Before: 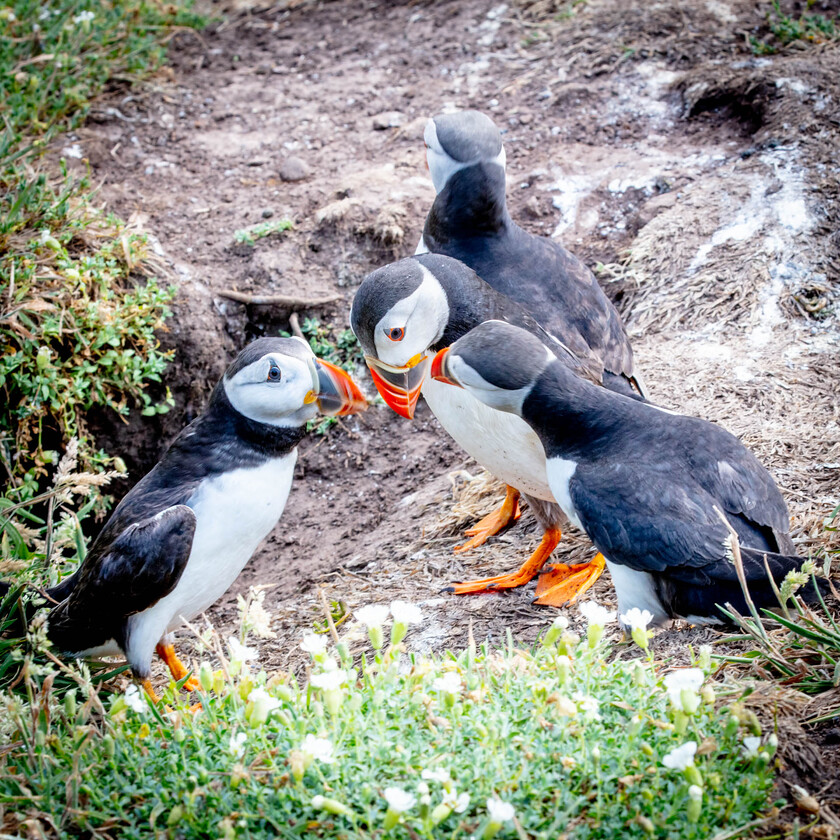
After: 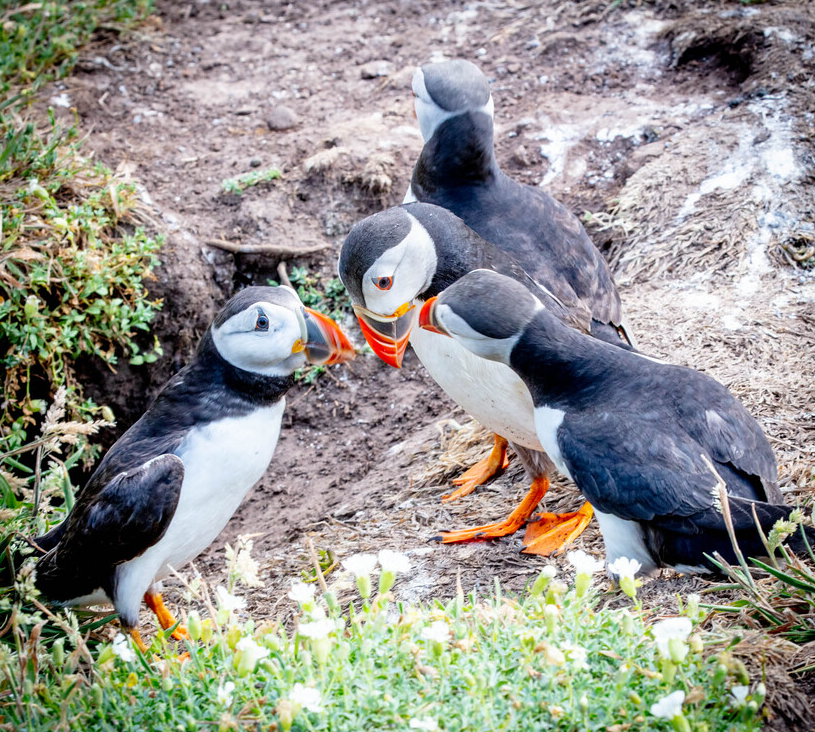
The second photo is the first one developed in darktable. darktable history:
crop: left 1.507%, top 6.147%, right 1.379%, bottom 6.637%
exposure: compensate highlight preservation false
